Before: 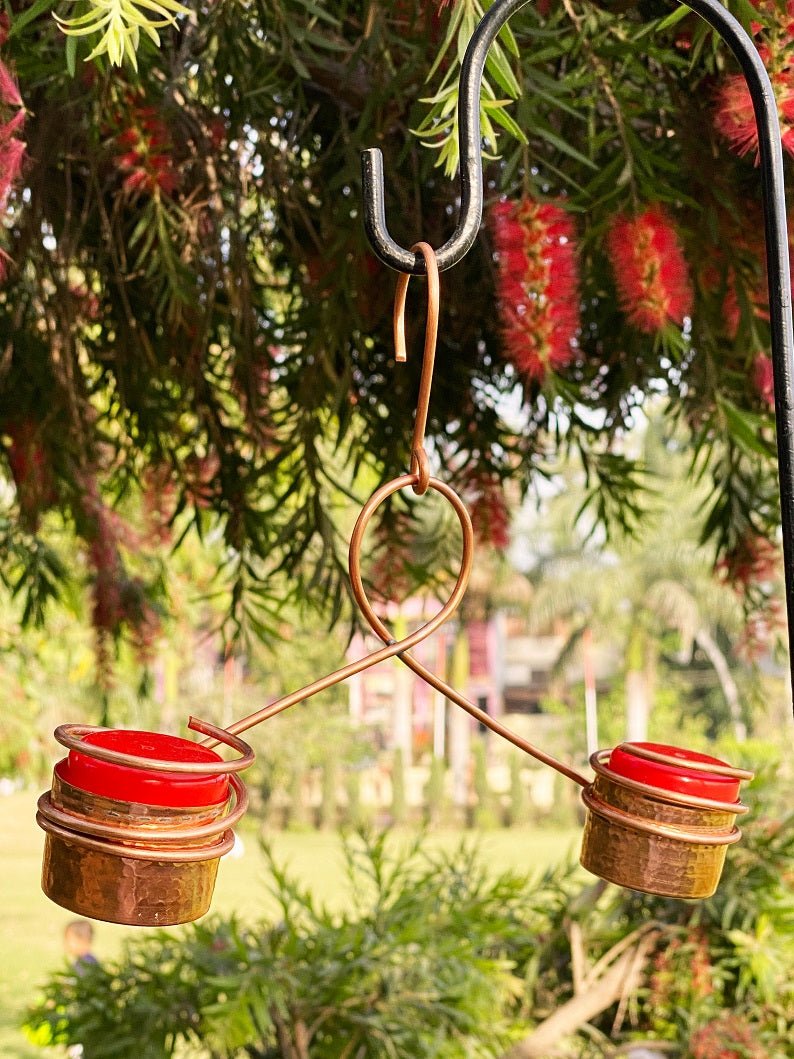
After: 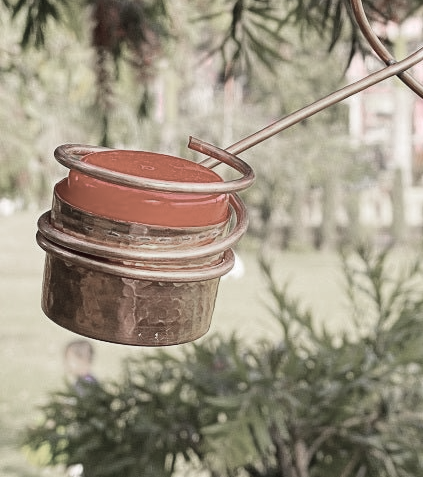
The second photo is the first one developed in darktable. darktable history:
color zones: curves: ch0 [(0, 0.613) (0.01, 0.613) (0.245, 0.448) (0.498, 0.529) (0.642, 0.665) (0.879, 0.777) (0.99, 0.613)]; ch1 [(0, 0.272) (0.219, 0.127) (0.724, 0.346)]
crop and rotate: top 54.778%, right 46.61%, bottom 0.159%
shadows and highlights: shadows 75, highlights -25, soften with gaussian
